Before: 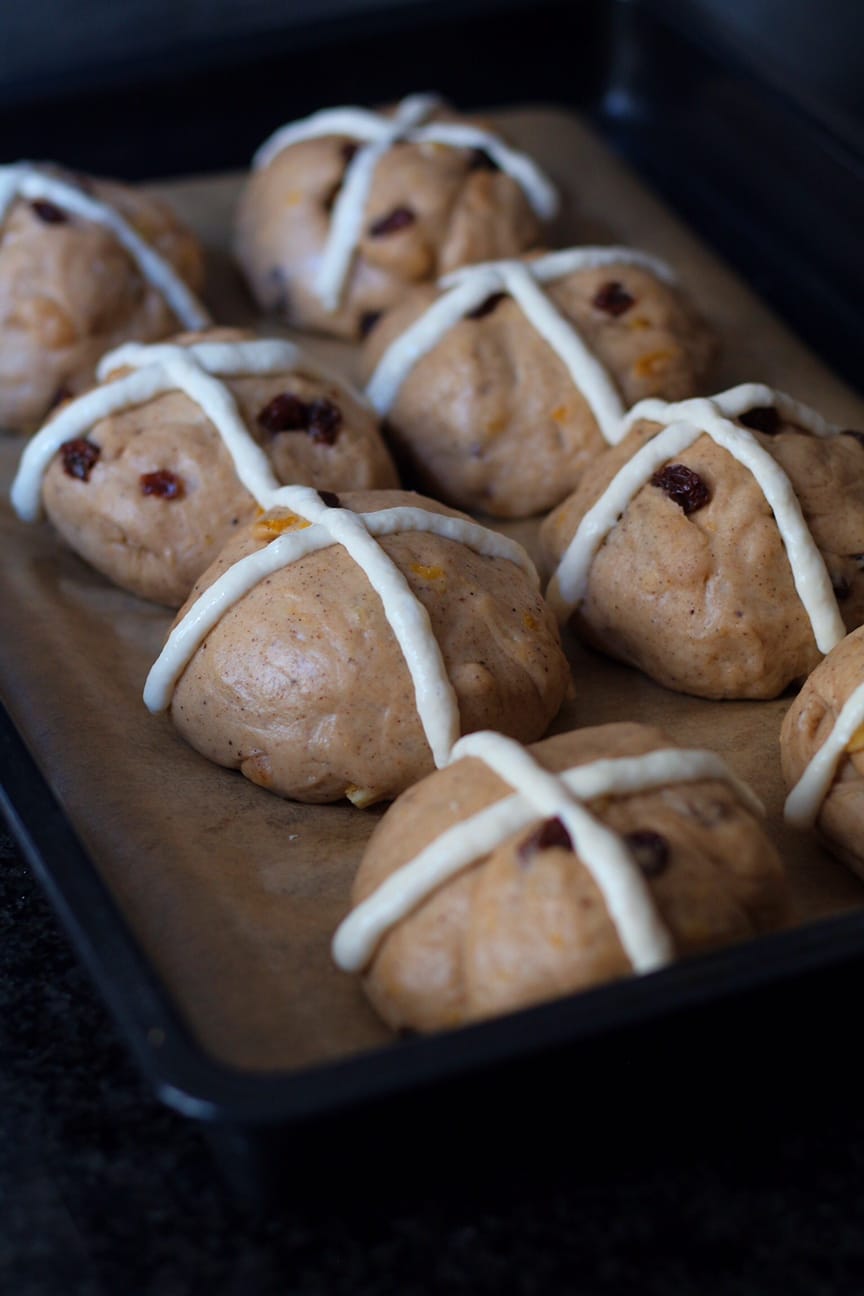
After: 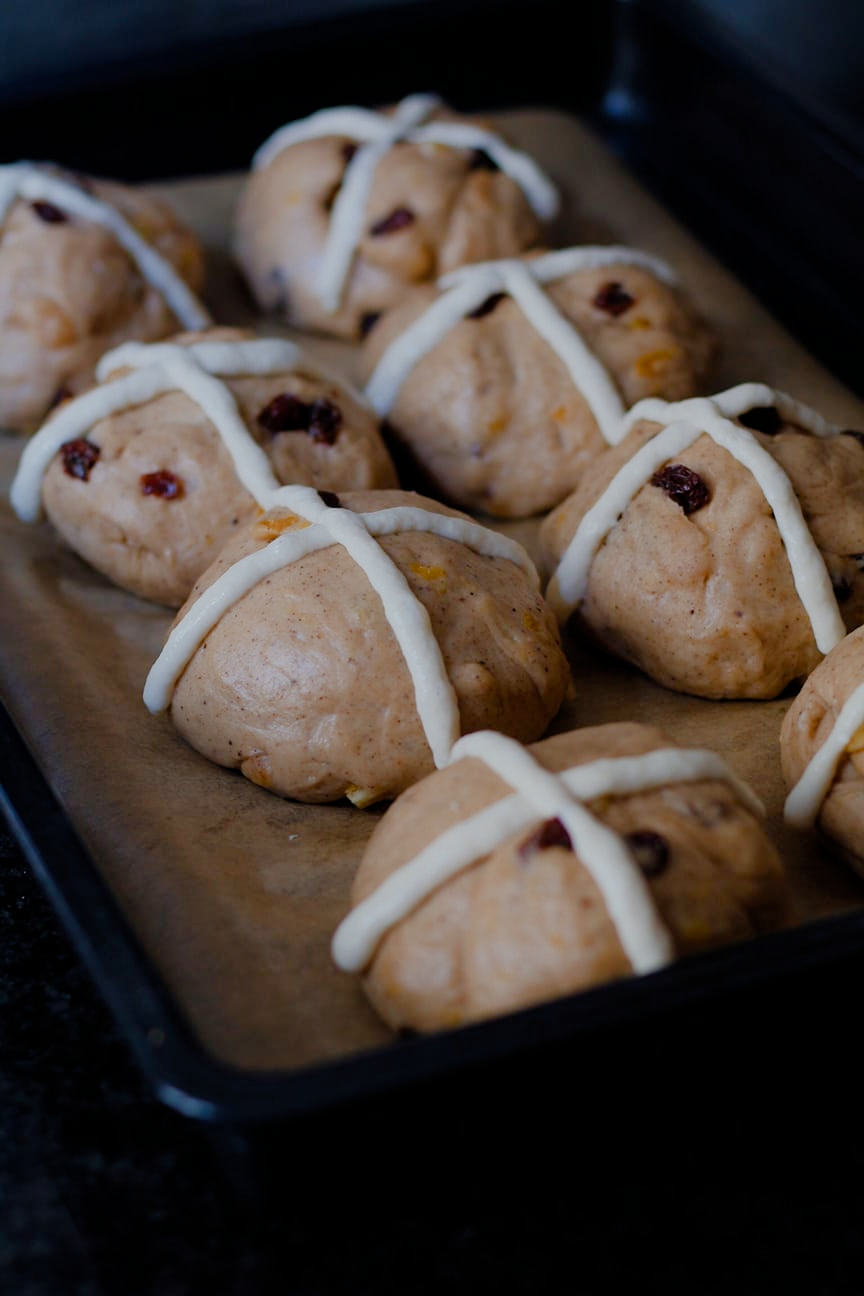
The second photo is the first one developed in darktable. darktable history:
color balance rgb: shadows lift › chroma 1%, shadows lift › hue 113°, highlights gain › chroma 0.2%, highlights gain › hue 333°, perceptual saturation grading › global saturation 20%, perceptual saturation grading › highlights -50%, perceptual saturation grading › shadows 25%, contrast -10%
tone equalizer: -8 EV -0.417 EV, -7 EV -0.389 EV, -6 EV -0.333 EV, -5 EV -0.222 EV, -3 EV 0.222 EV, -2 EV 0.333 EV, -1 EV 0.389 EV, +0 EV 0.417 EV, edges refinement/feathering 500, mask exposure compensation -1.57 EV, preserve details no
filmic rgb: black relative exposure -6.59 EV, white relative exposure 4.71 EV, hardness 3.13, contrast 0.805
exposure: black level correction 0, compensate exposure bias true, compensate highlight preservation false
